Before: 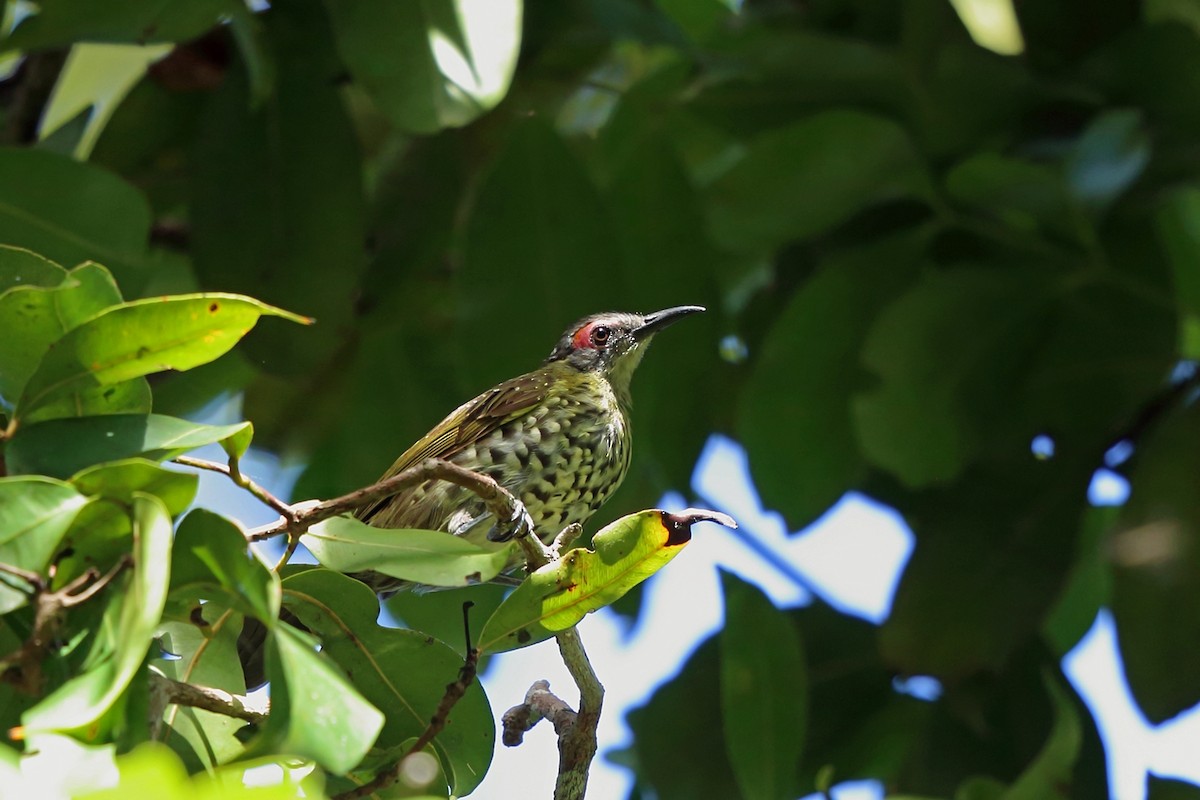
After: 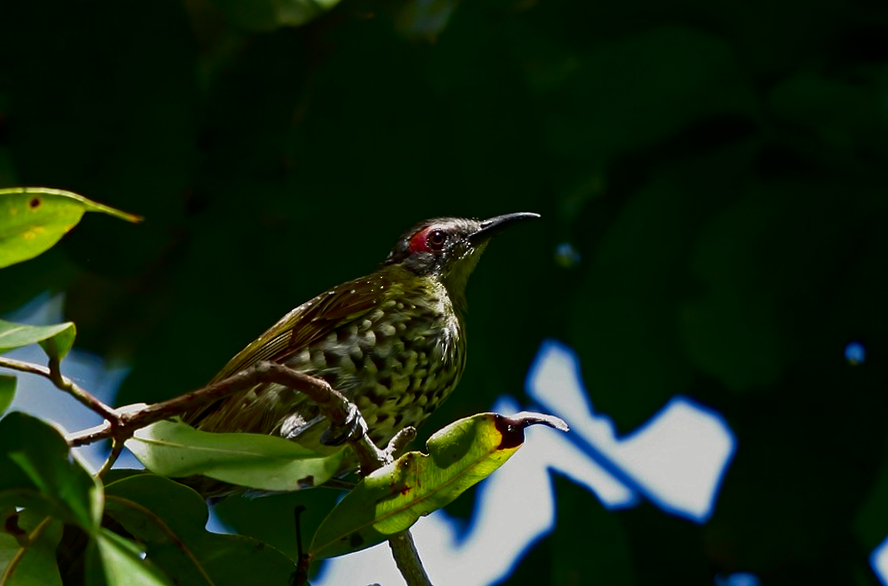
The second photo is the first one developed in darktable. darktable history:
rotate and perspective: rotation 0.679°, lens shift (horizontal) 0.136, crop left 0.009, crop right 0.991, crop top 0.078, crop bottom 0.95
crop: left 16.768%, top 8.653%, right 8.362%, bottom 12.485%
contrast brightness saturation: brightness -0.52
